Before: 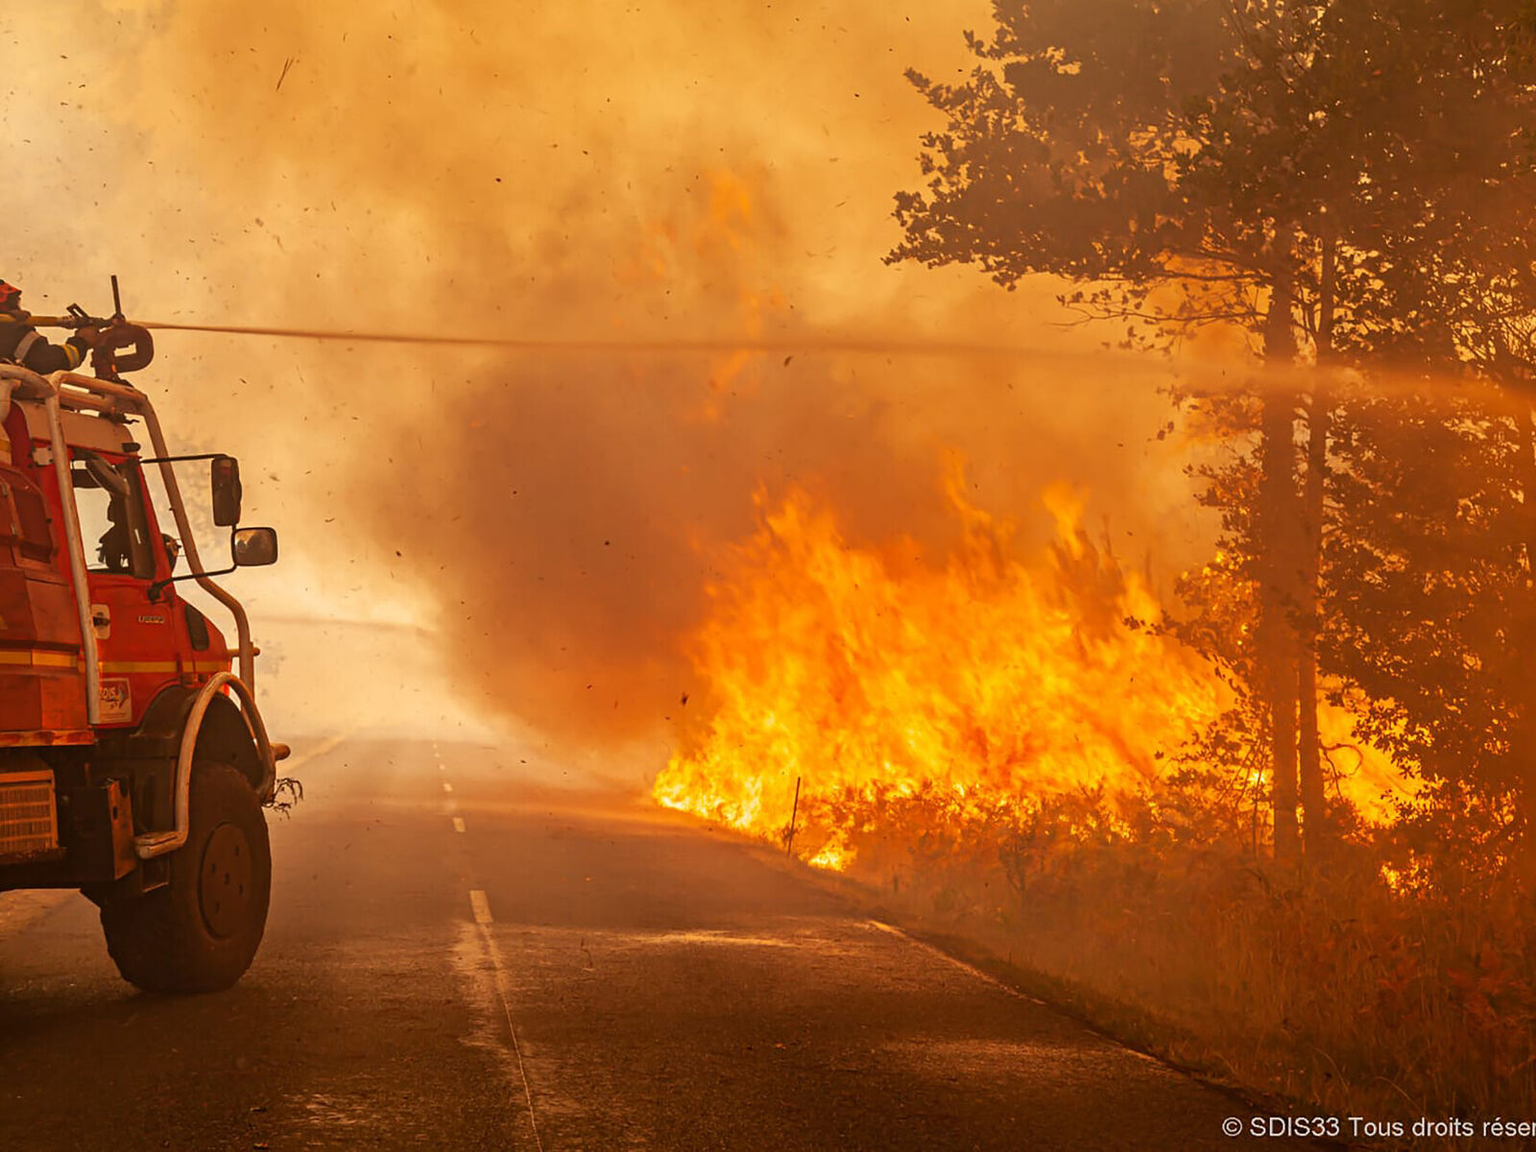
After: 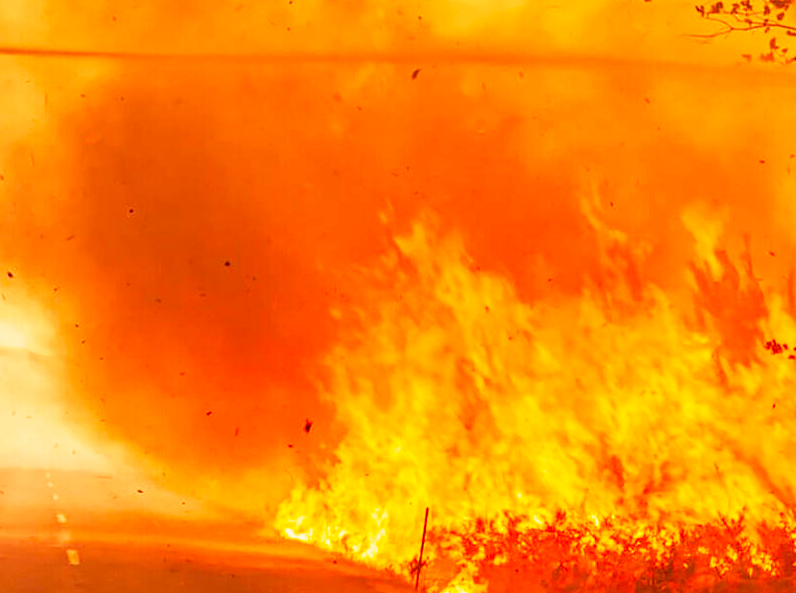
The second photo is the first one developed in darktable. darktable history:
exposure: black level correction 0.006, exposure -0.222 EV, compensate highlight preservation false
tone curve: curves: ch0 [(0, 0.013) (0.198, 0.175) (0.512, 0.582) (0.625, 0.754) (0.81, 0.934) (1, 1)], preserve colors none
crop: left 25.339%, top 25.215%, right 24.888%, bottom 25.298%
shadows and highlights: shadows 30.82, highlights 1.36, soften with gaussian
